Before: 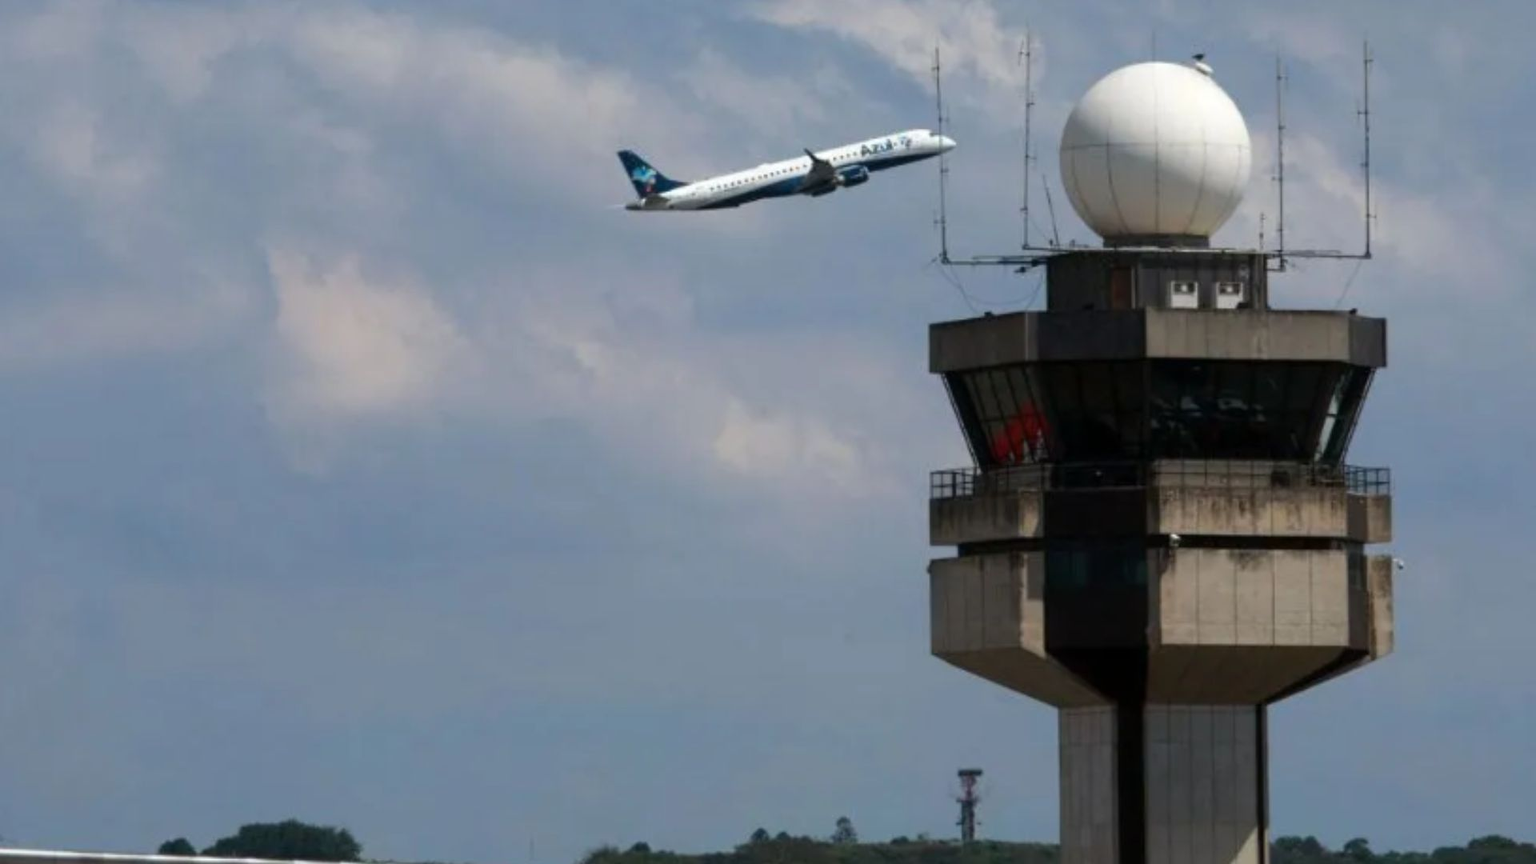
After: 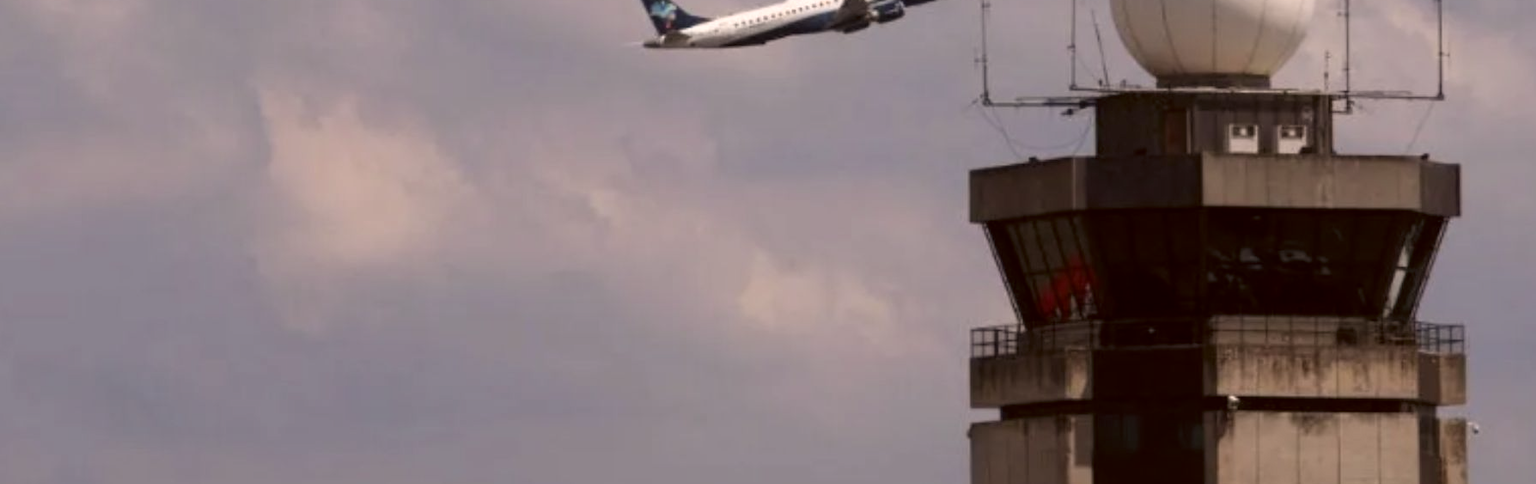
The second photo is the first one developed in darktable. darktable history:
crop: left 1.744%, top 19.225%, right 5.069%, bottom 28.357%
color correction: highlights a* 10.21, highlights b* 9.79, shadows a* 8.61, shadows b* 7.88, saturation 0.8
